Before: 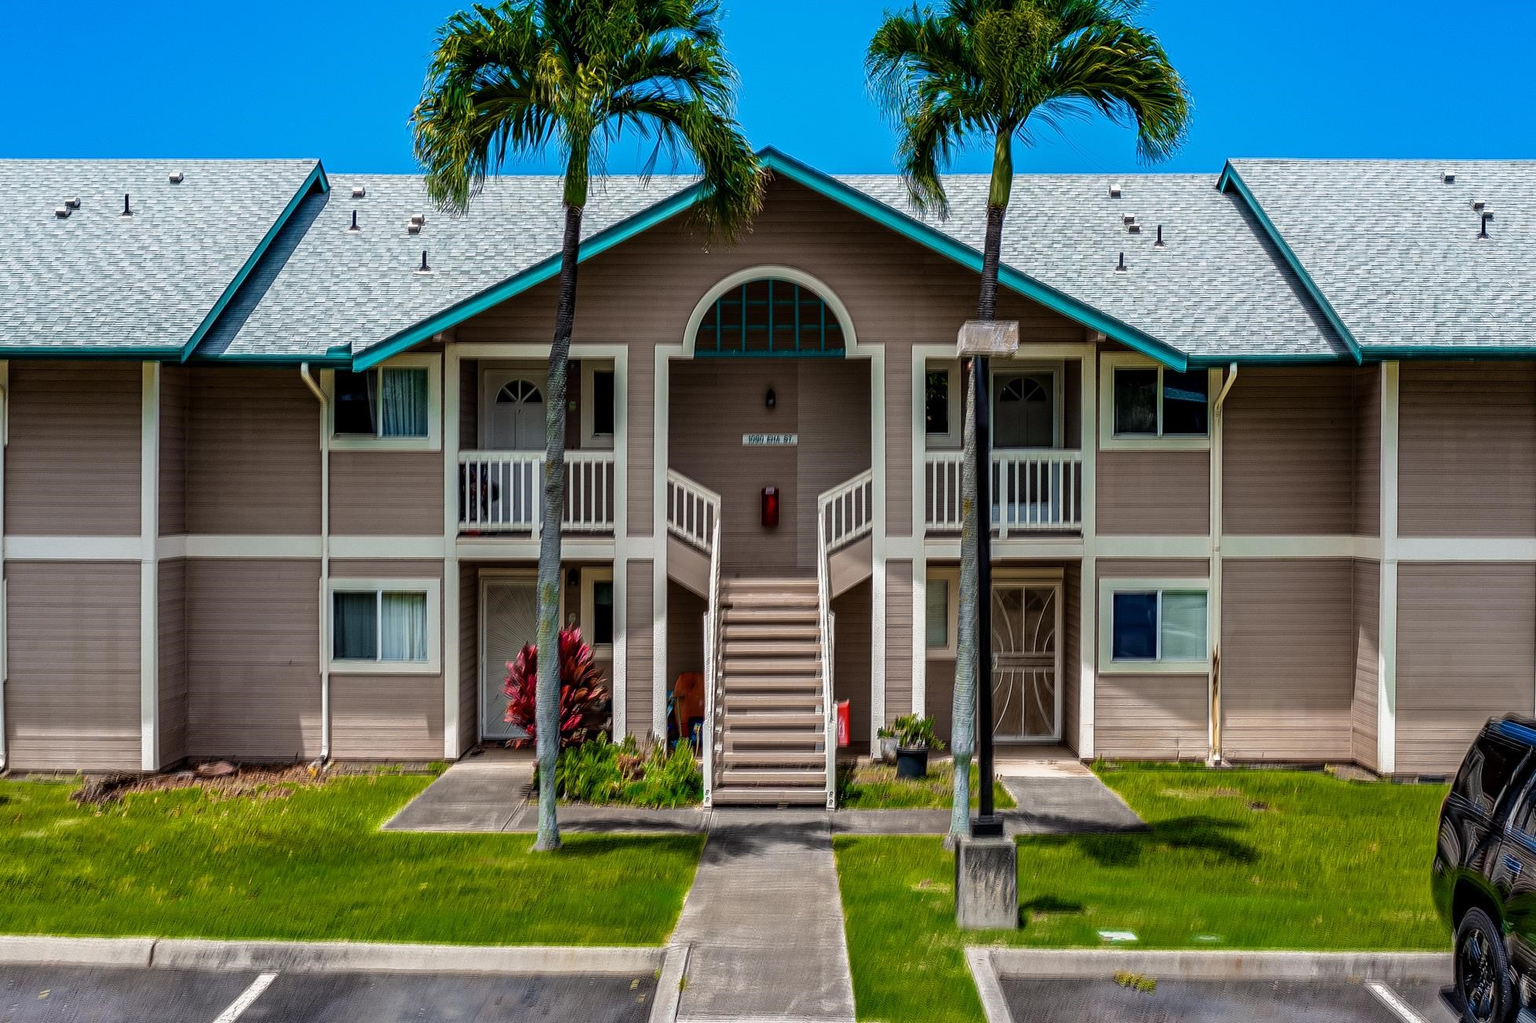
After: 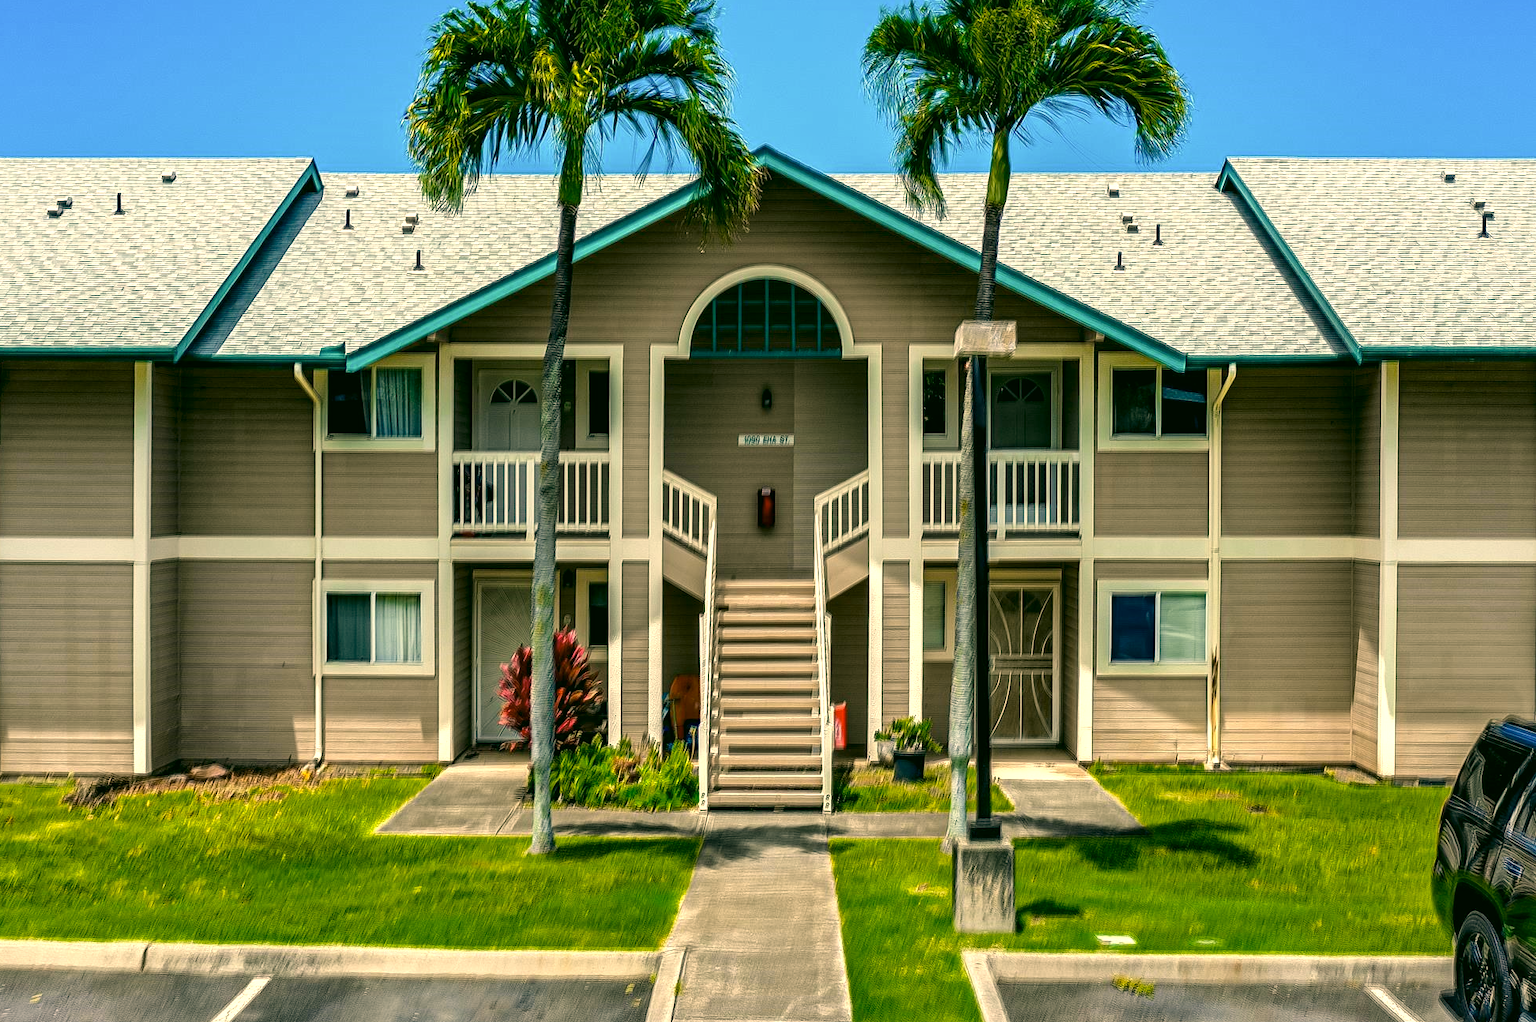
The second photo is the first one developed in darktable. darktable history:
crop and rotate: left 0.565%, top 0.275%, bottom 0.363%
exposure: black level correction 0, exposure 0.499 EV, compensate highlight preservation false
local contrast: mode bilateral grid, contrast 21, coarseness 51, detail 120%, midtone range 0.2
color correction: highlights a* 5.32, highlights b* 24.13, shadows a* -15.5, shadows b* 3.89
